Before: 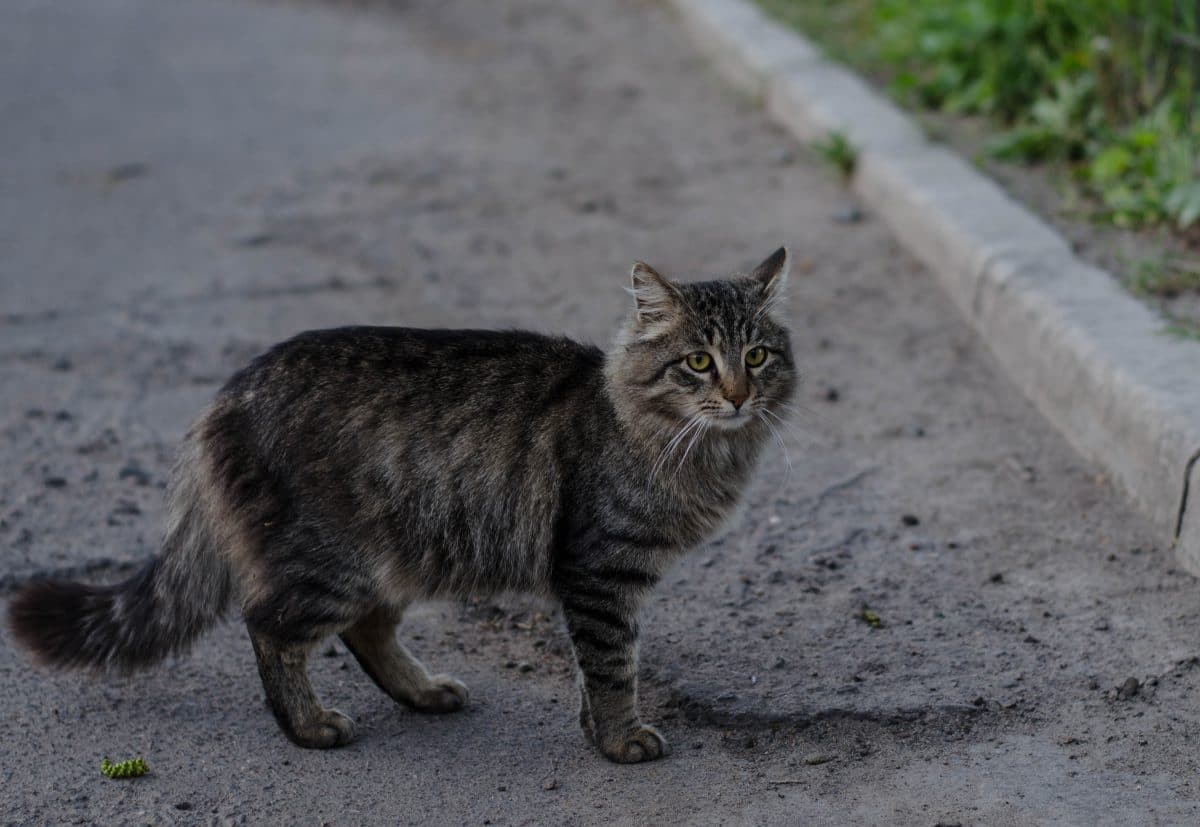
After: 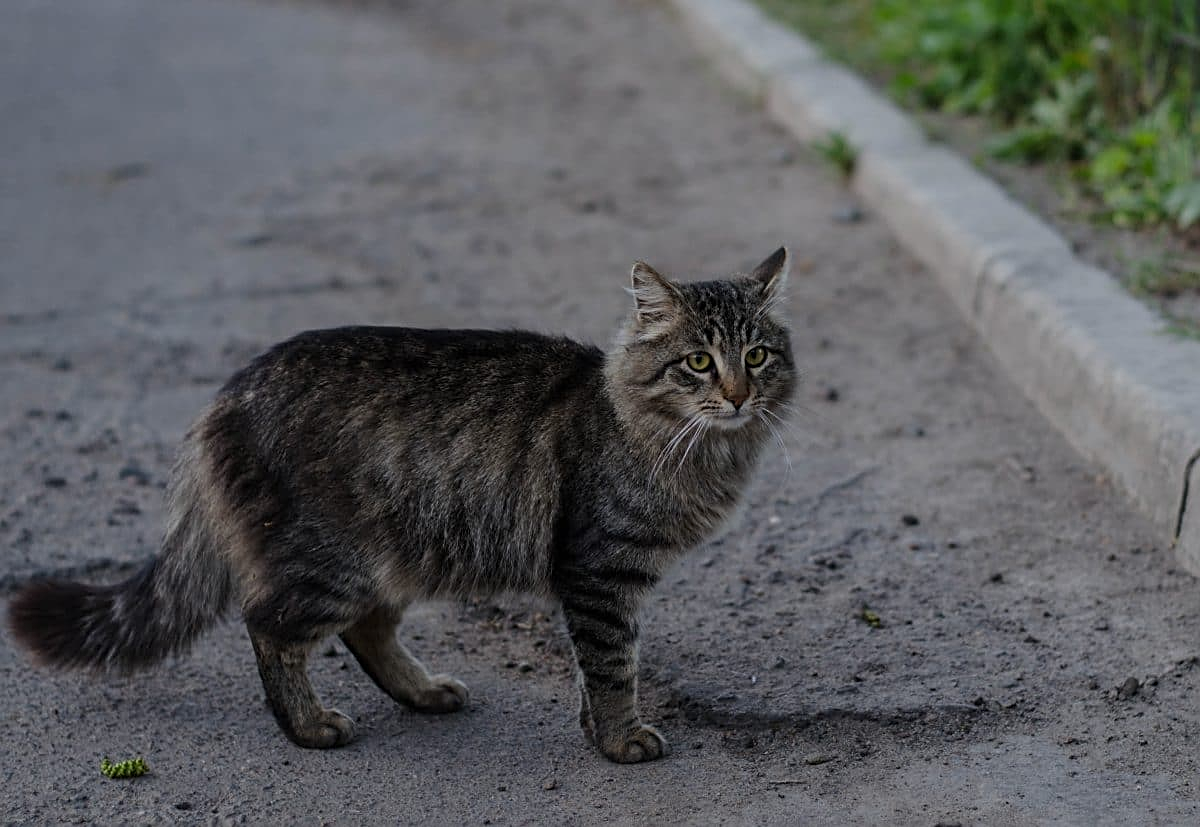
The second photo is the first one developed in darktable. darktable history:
exposure: exposure -0.048 EV, compensate highlight preservation false
sharpen: on, module defaults
